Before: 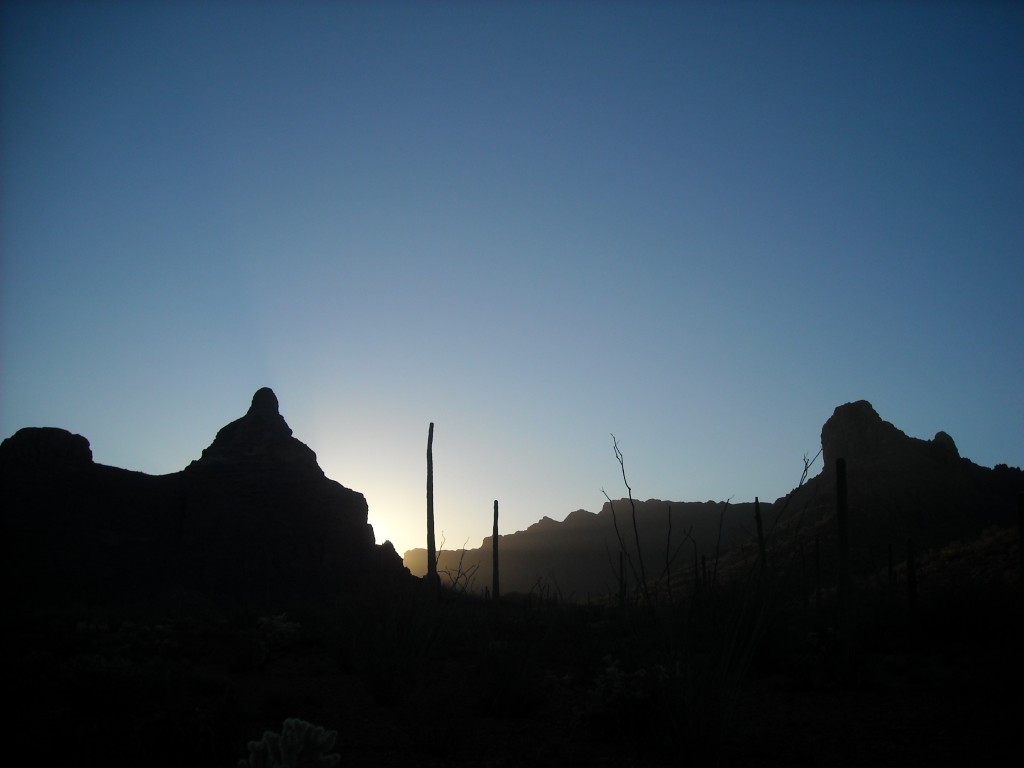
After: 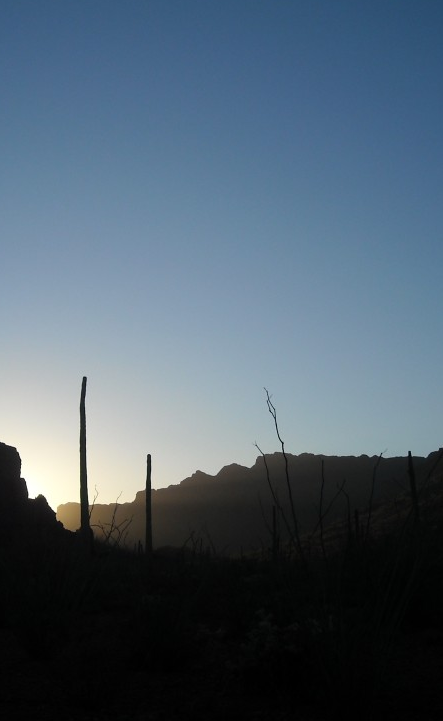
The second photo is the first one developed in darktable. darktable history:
crop: left 33.898%, top 6.041%, right 22.768%
